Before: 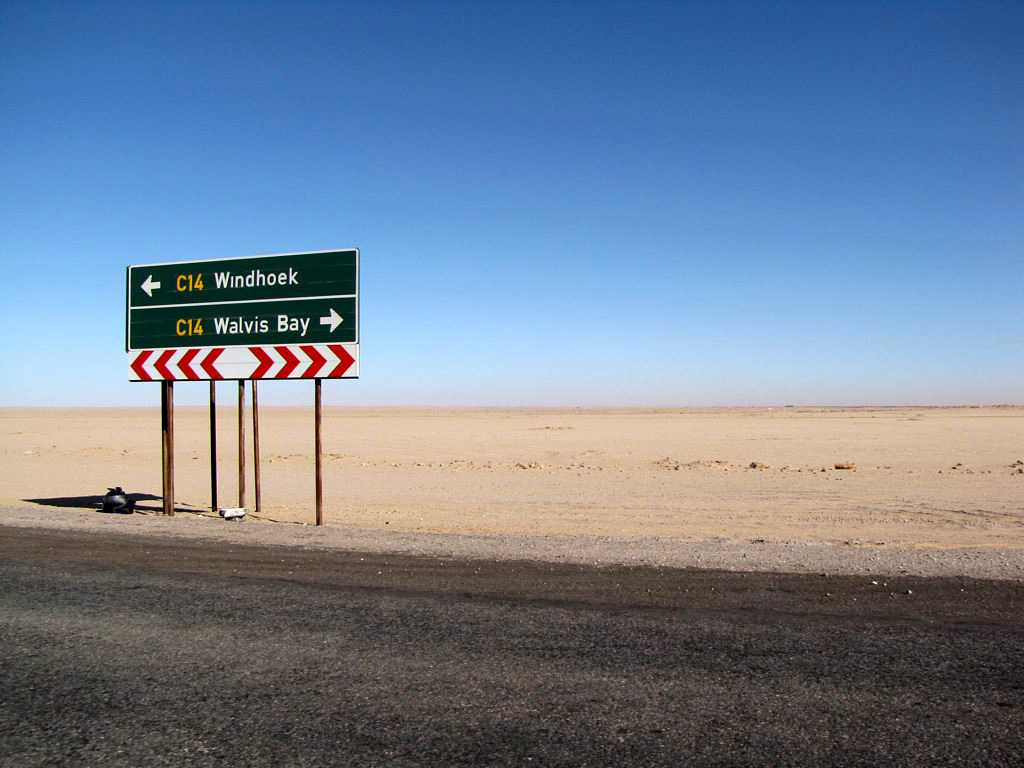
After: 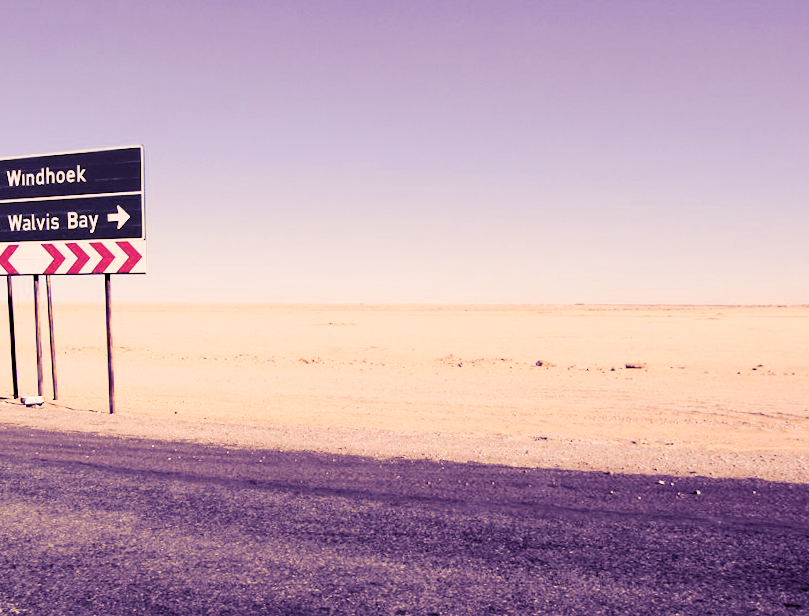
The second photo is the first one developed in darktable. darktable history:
crop: left 16.315%, top 14.246%
white balance: red 0.983, blue 1.036
exposure: black level correction 0, exposure 1.625 EV, compensate exposure bias true, compensate highlight preservation false
rotate and perspective: rotation 0.062°, lens shift (vertical) 0.115, lens shift (horizontal) -0.133, crop left 0.047, crop right 0.94, crop top 0.061, crop bottom 0.94
split-toning: shadows › hue 242.67°, shadows › saturation 0.733, highlights › hue 45.33°, highlights › saturation 0.667, balance -53.304, compress 21.15%
color correction: highlights a* 9.03, highlights b* 8.71, shadows a* 40, shadows b* 40, saturation 0.8
filmic rgb: black relative exposure -16 EV, white relative exposure 6.92 EV, hardness 4.7
